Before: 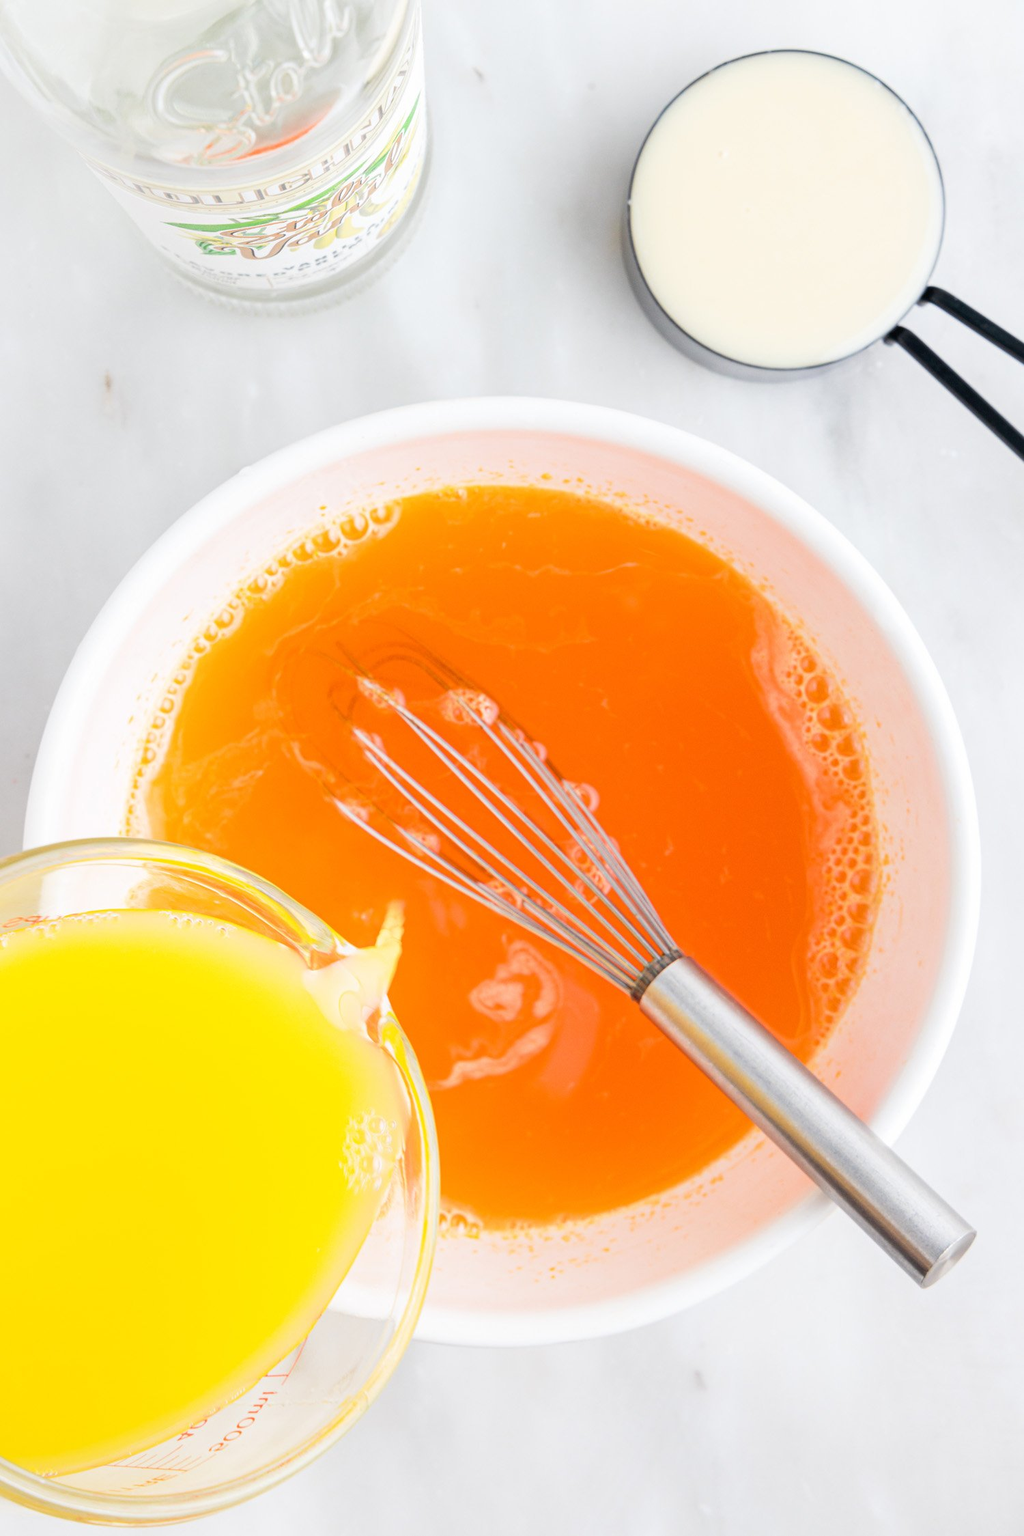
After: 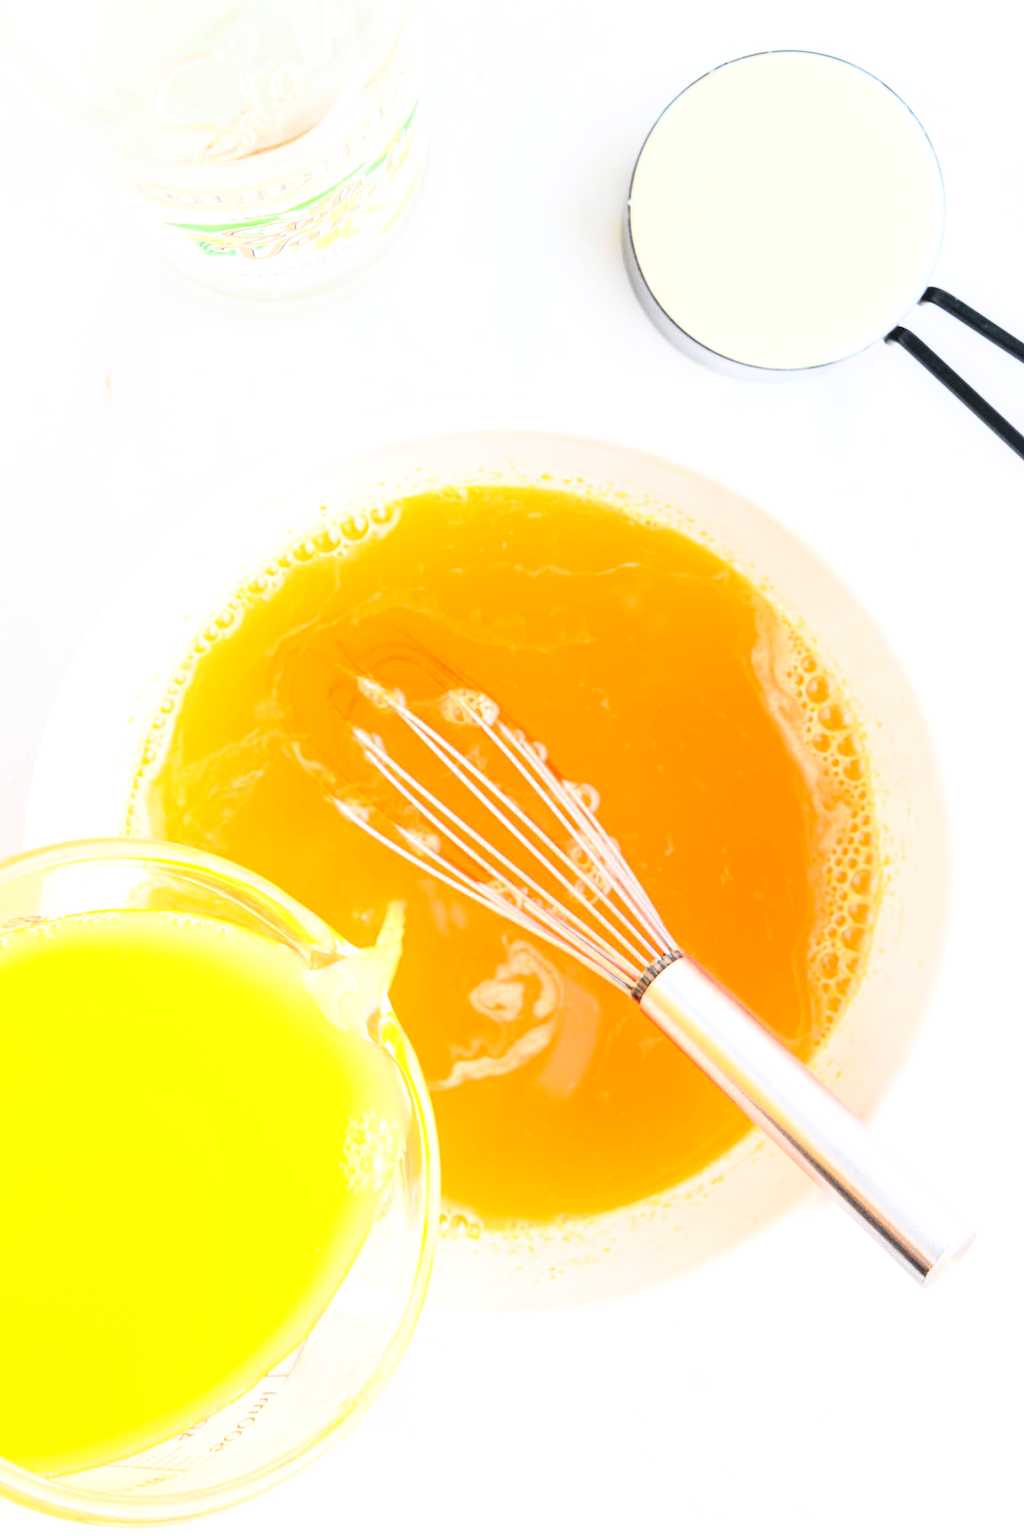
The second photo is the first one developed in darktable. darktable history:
tone equalizer: -8 EV -0.417 EV, -7 EV -0.389 EV, -6 EV -0.333 EV, -5 EV -0.222 EV, -3 EV 0.222 EV, -2 EV 0.333 EV, -1 EV 0.389 EV, +0 EV 0.417 EV, edges refinement/feathering 500, mask exposure compensation -1.57 EV, preserve details no
base curve: curves: ch0 [(0, 0) (0.018, 0.026) (0.143, 0.37) (0.33, 0.731) (0.458, 0.853) (0.735, 0.965) (0.905, 0.986) (1, 1)]
local contrast: detail 130%
